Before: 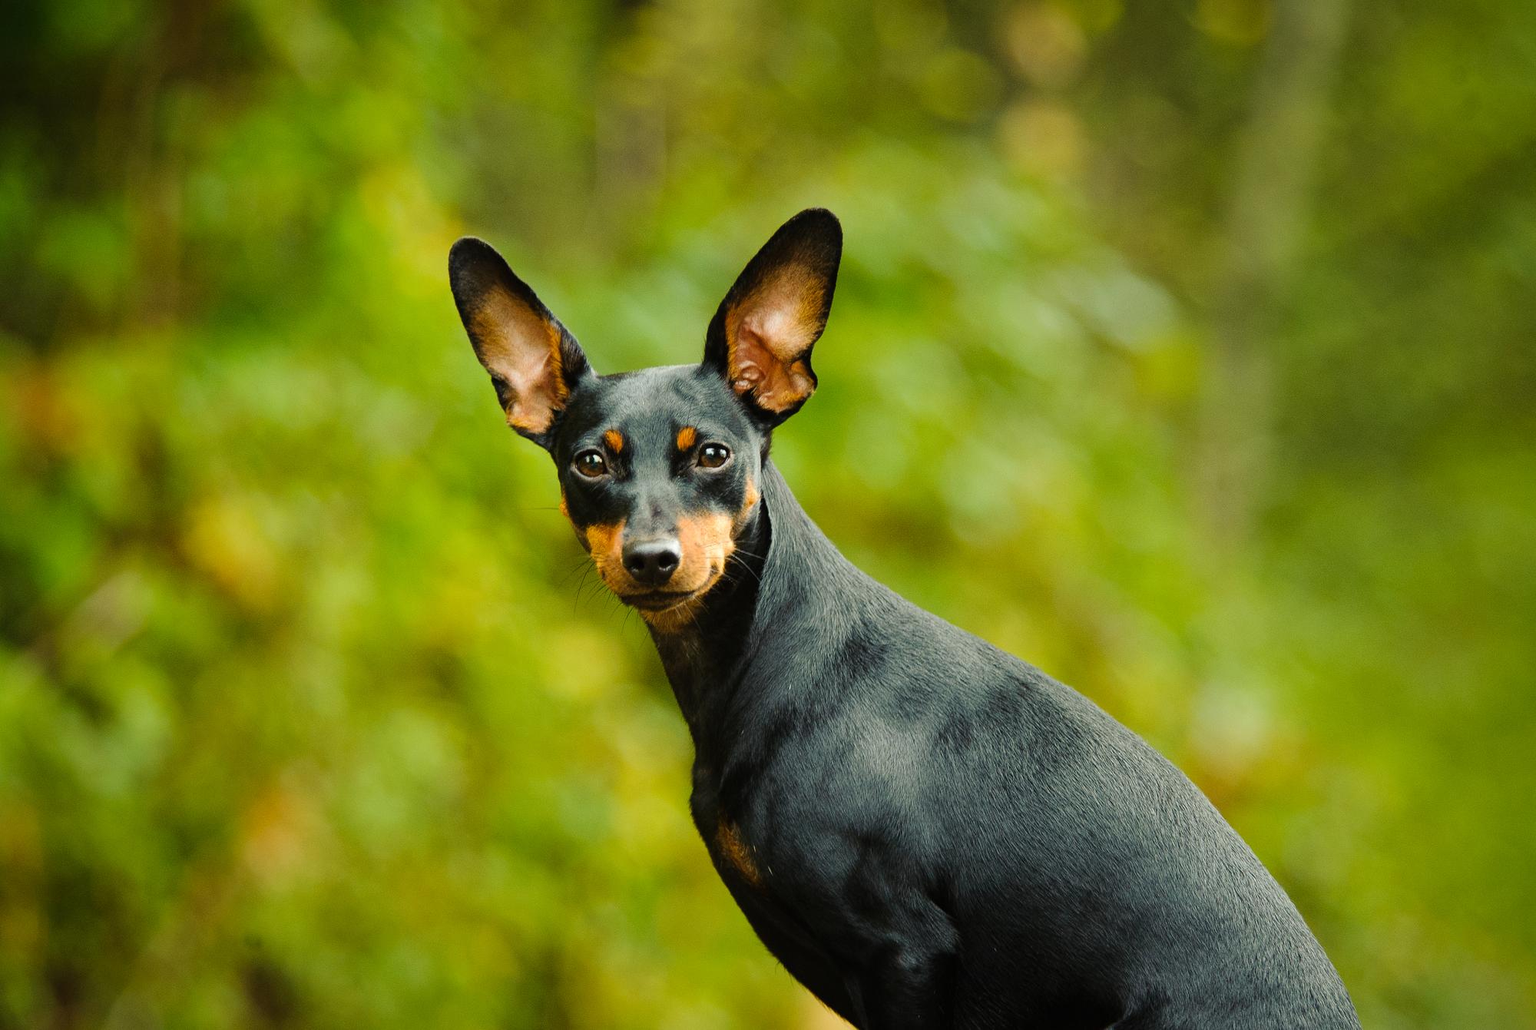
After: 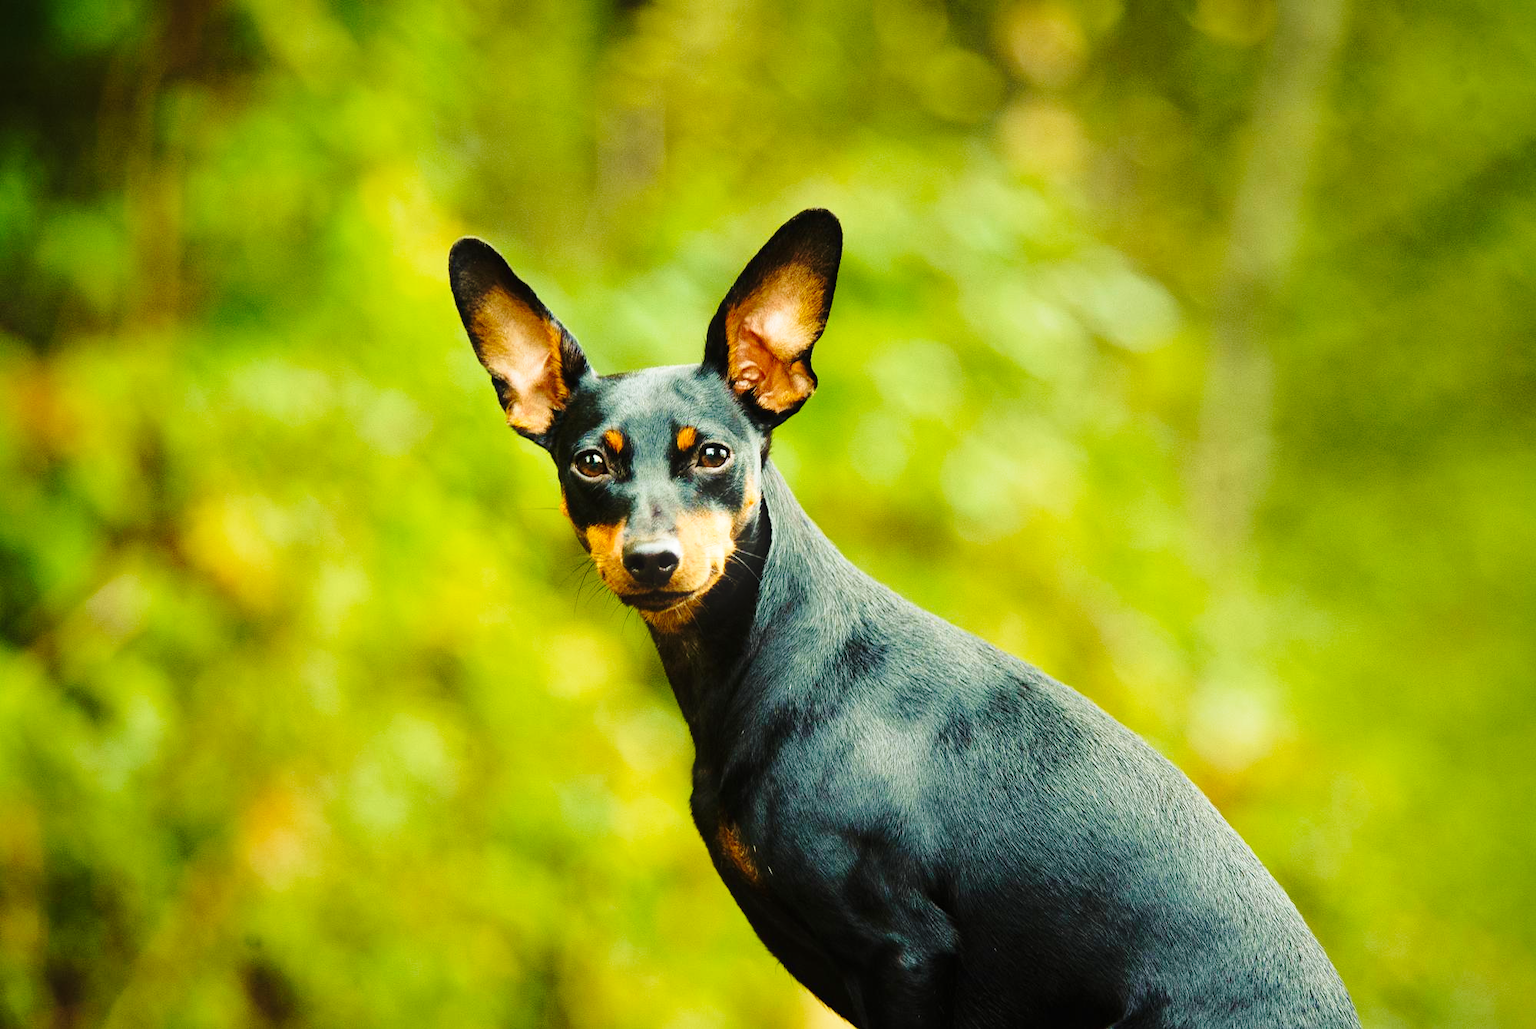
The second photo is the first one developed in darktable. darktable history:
bloom: size 9%, threshold 100%, strength 7%
base curve: curves: ch0 [(0, 0) (0.028, 0.03) (0.121, 0.232) (0.46, 0.748) (0.859, 0.968) (1, 1)], preserve colors none
velvia: strength 39.63%
